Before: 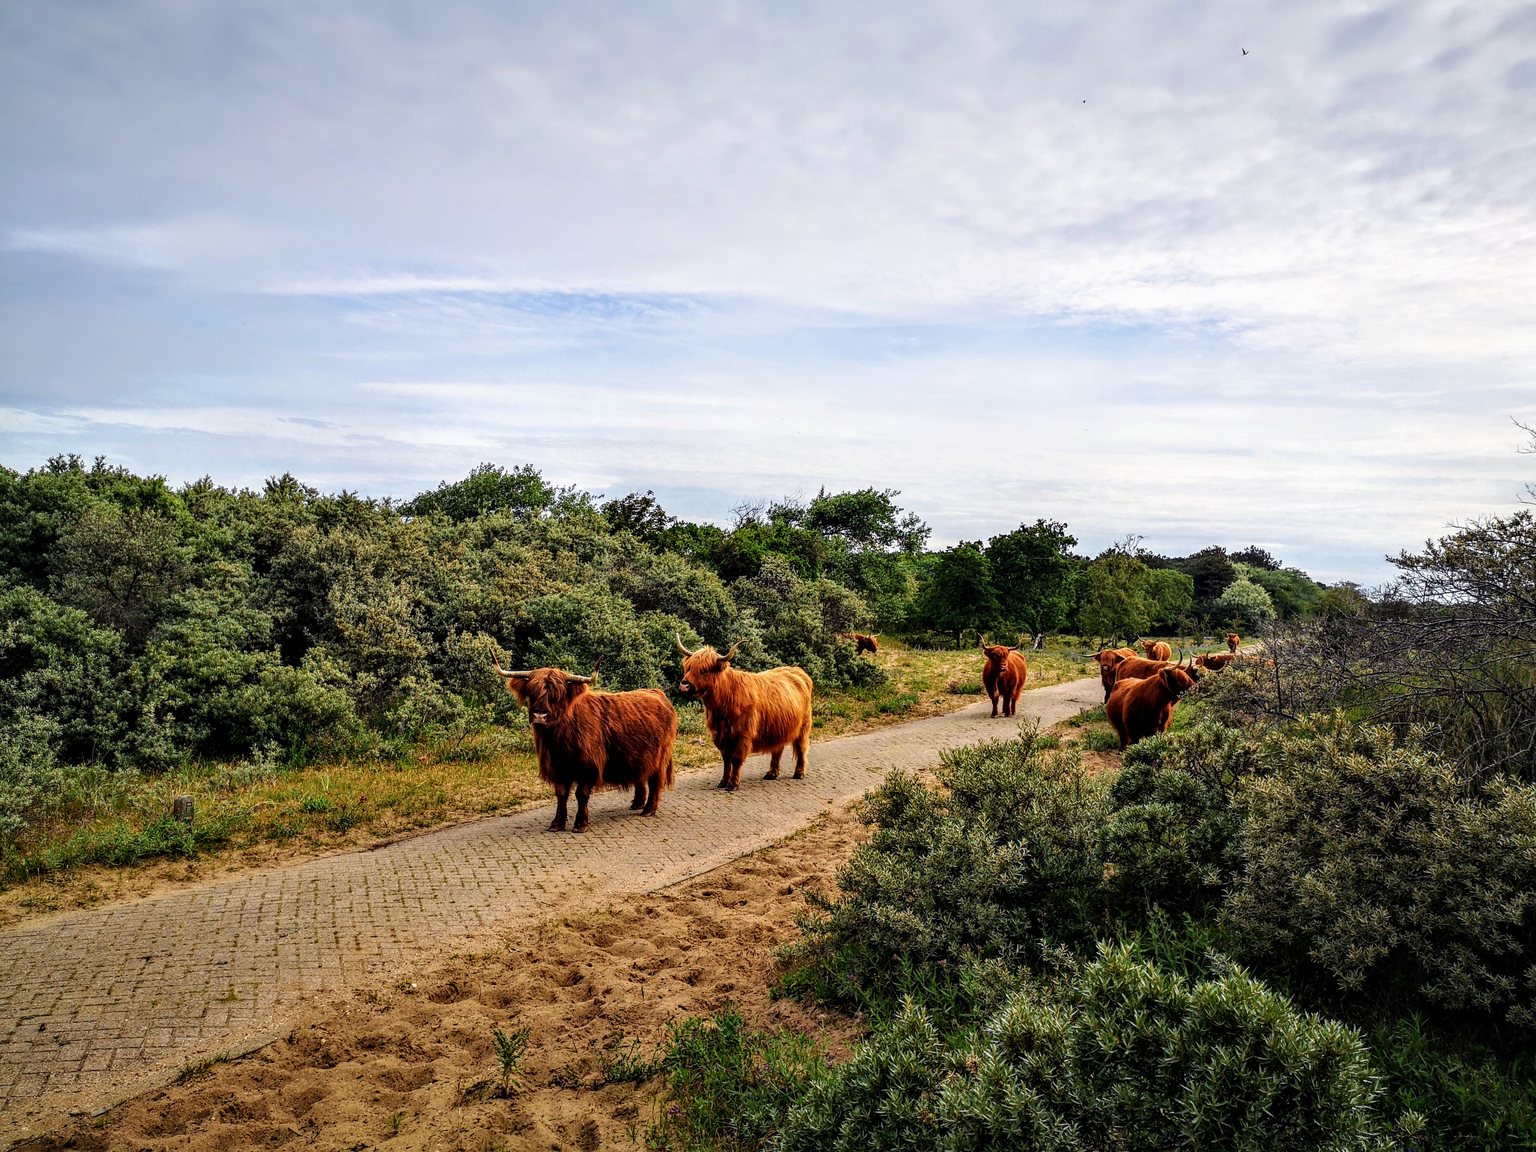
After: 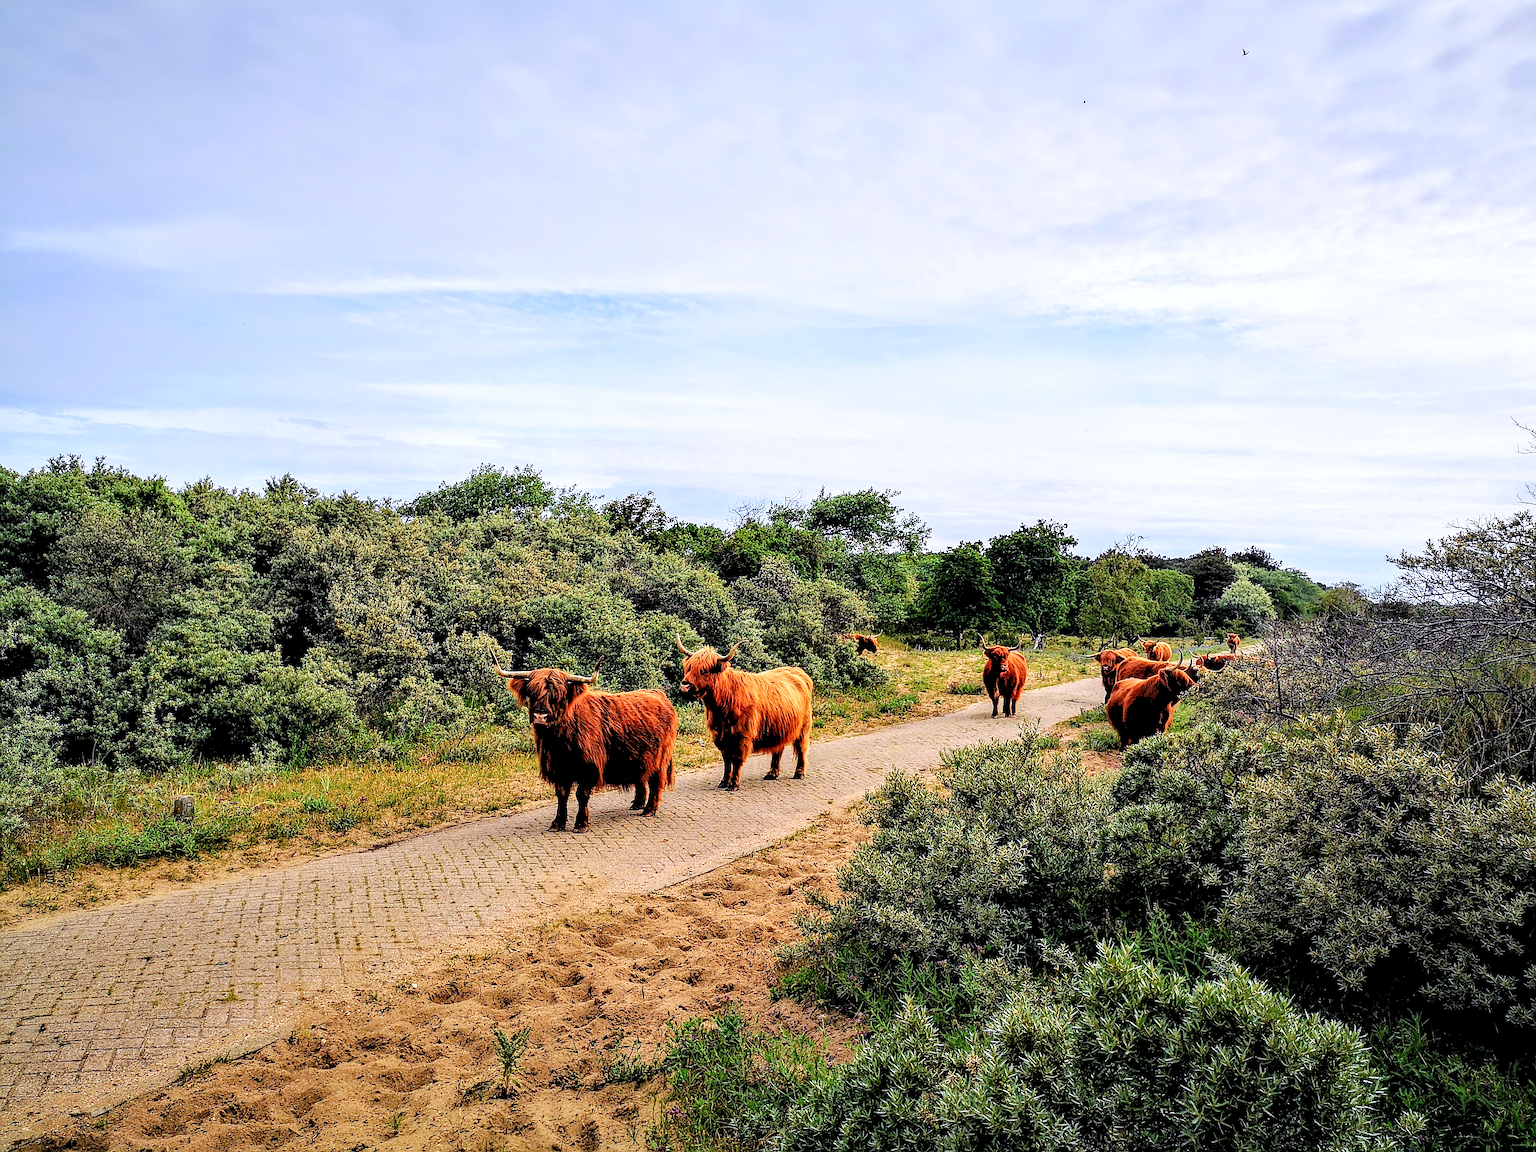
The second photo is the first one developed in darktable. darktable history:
sharpen: radius 1.4, amount 1.25, threshold 0.7
color calibration: illuminant as shot in camera, x 0.358, y 0.373, temperature 4628.91 K
levels: levels [0.093, 0.434, 0.988]
